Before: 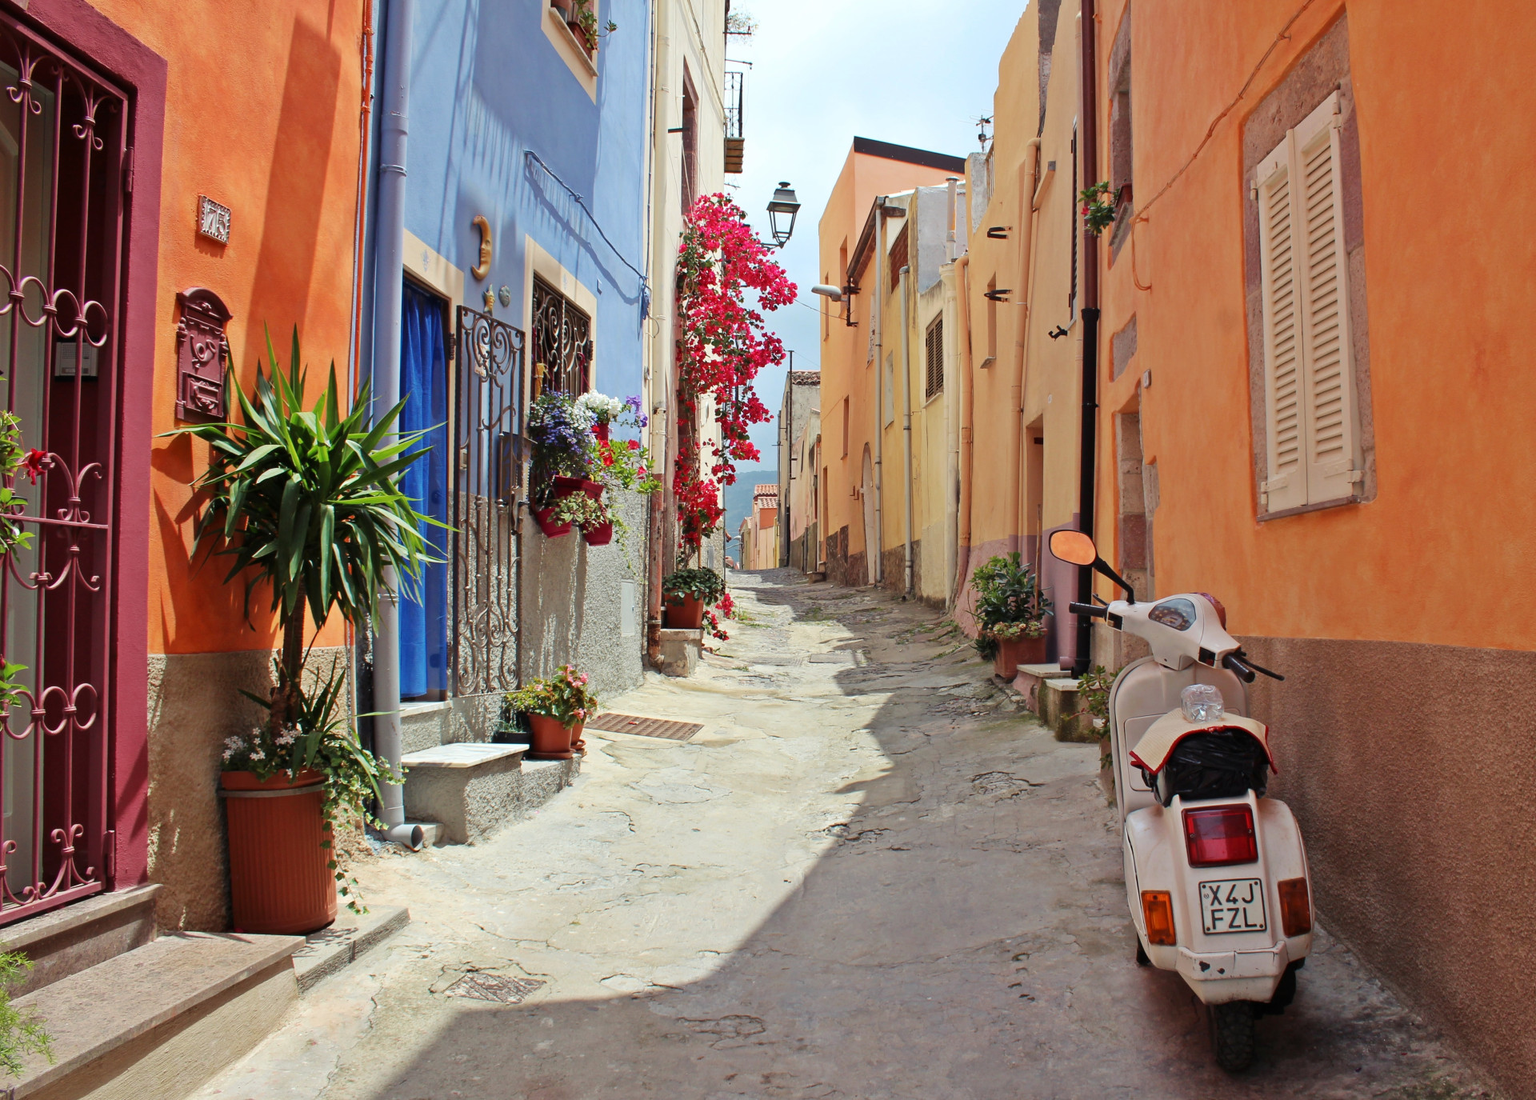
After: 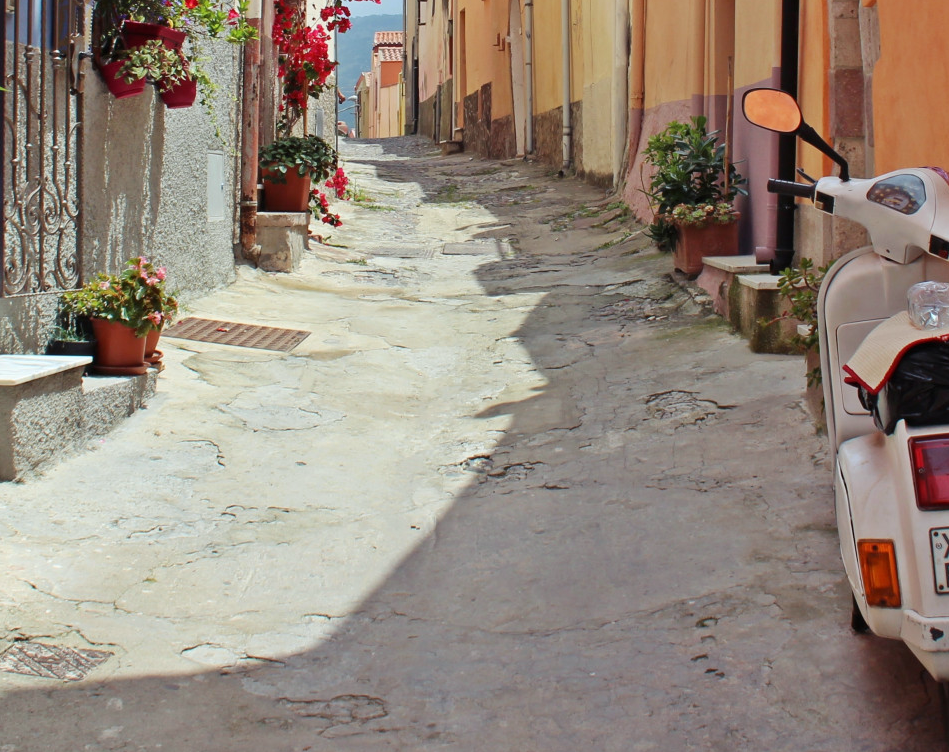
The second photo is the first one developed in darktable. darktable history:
crop: left 29.672%, top 41.786%, right 20.851%, bottom 3.487%
white balance: red 0.982, blue 1.018
